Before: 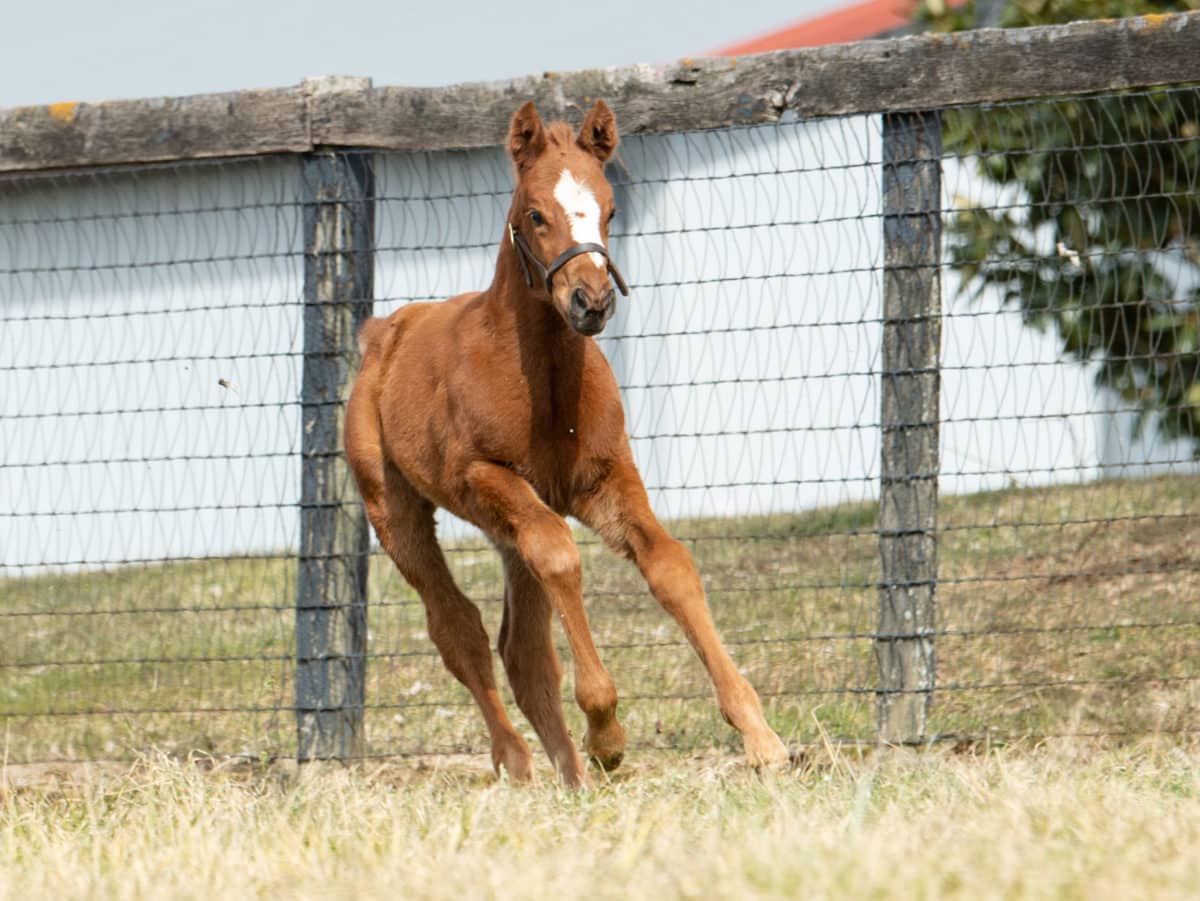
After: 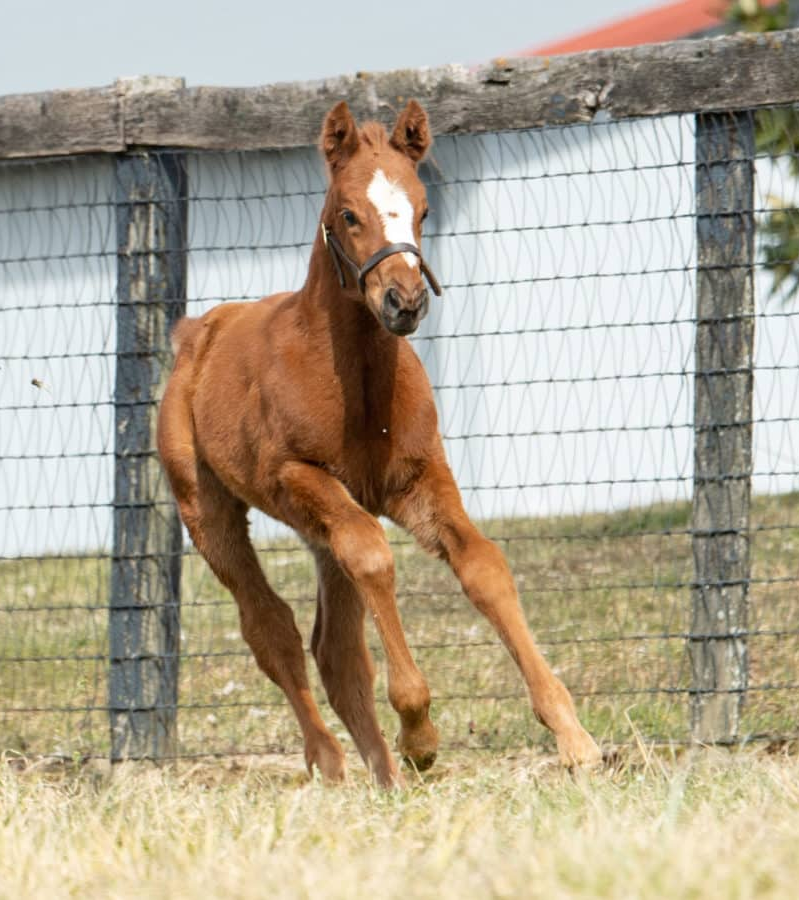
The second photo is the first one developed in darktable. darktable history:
crop and rotate: left 15.596%, right 17.803%
